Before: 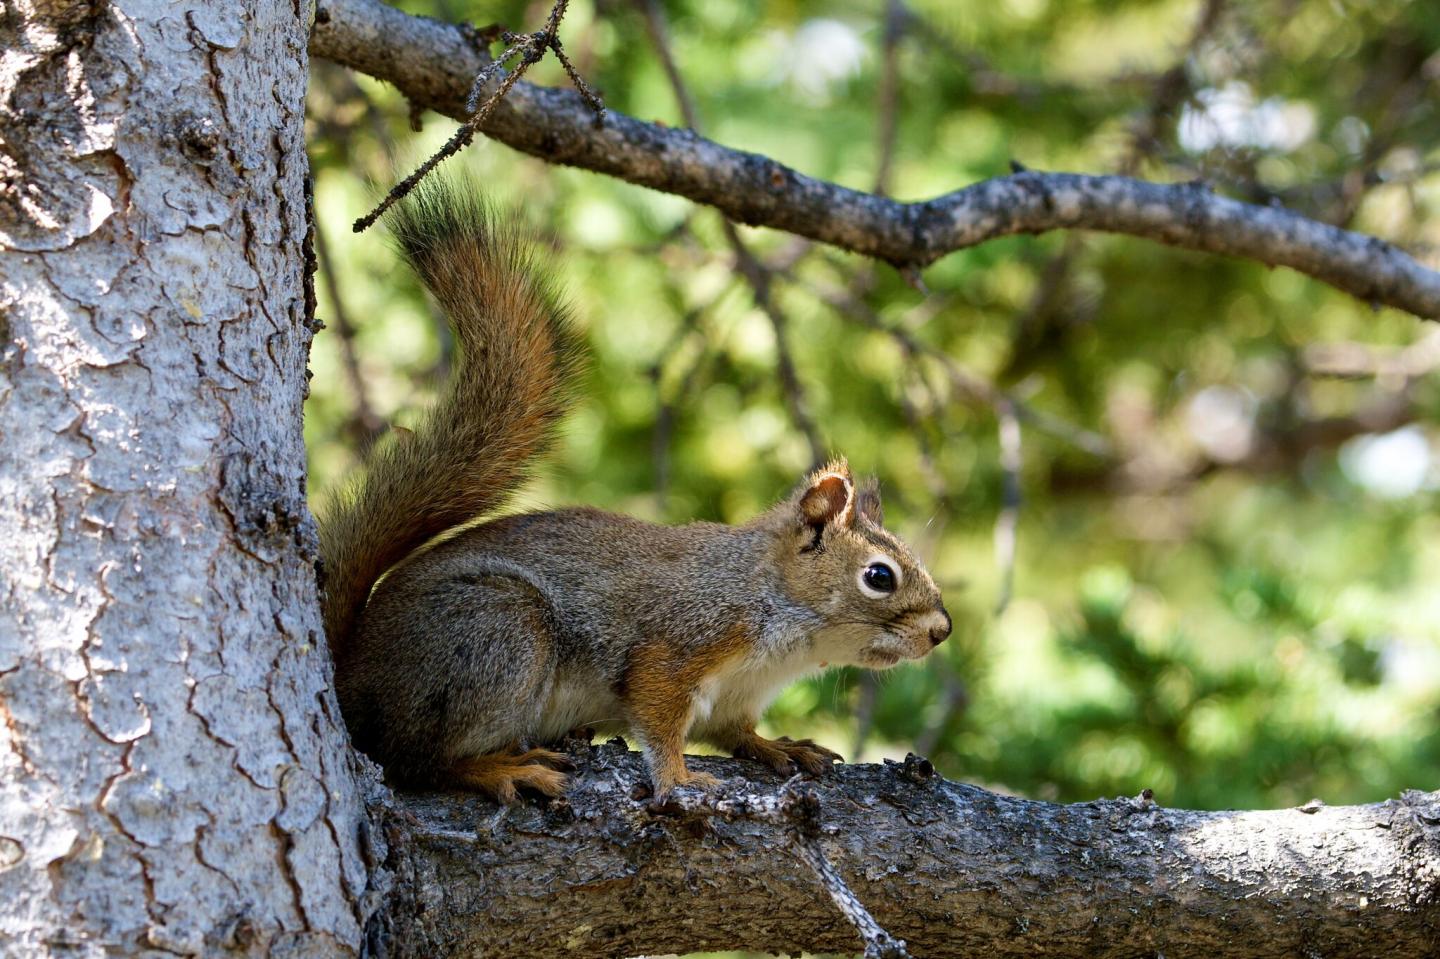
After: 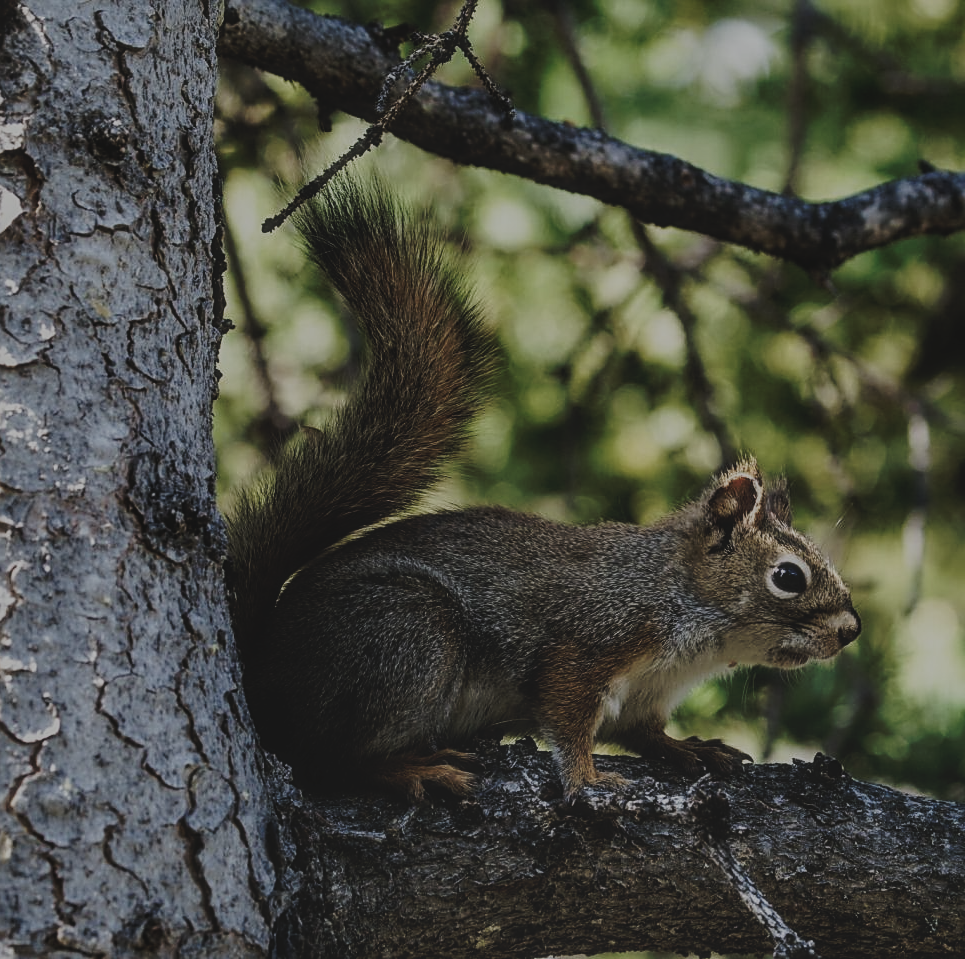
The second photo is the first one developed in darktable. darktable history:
crop and rotate: left 6.348%, right 26.597%
exposure: exposure -2.346 EV, compensate exposure bias true, compensate highlight preservation false
local contrast: highlights 57%, detail 146%
sharpen: on, module defaults
tone curve: curves: ch0 [(0, 0) (0.003, 0.117) (0.011, 0.115) (0.025, 0.116) (0.044, 0.116) (0.069, 0.112) (0.1, 0.113) (0.136, 0.127) (0.177, 0.148) (0.224, 0.191) (0.277, 0.249) (0.335, 0.363) (0.399, 0.479) (0.468, 0.589) (0.543, 0.664) (0.623, 0.733) (0.709, 0.799) (0.801, 0.852) (0.898, 0.914) (1, 1)], preserve colors none
haze removal: strength -0.103, compatibility mode true, adaptive false
contrast brightness saturation: contrast -0.243, saturation -0.423
